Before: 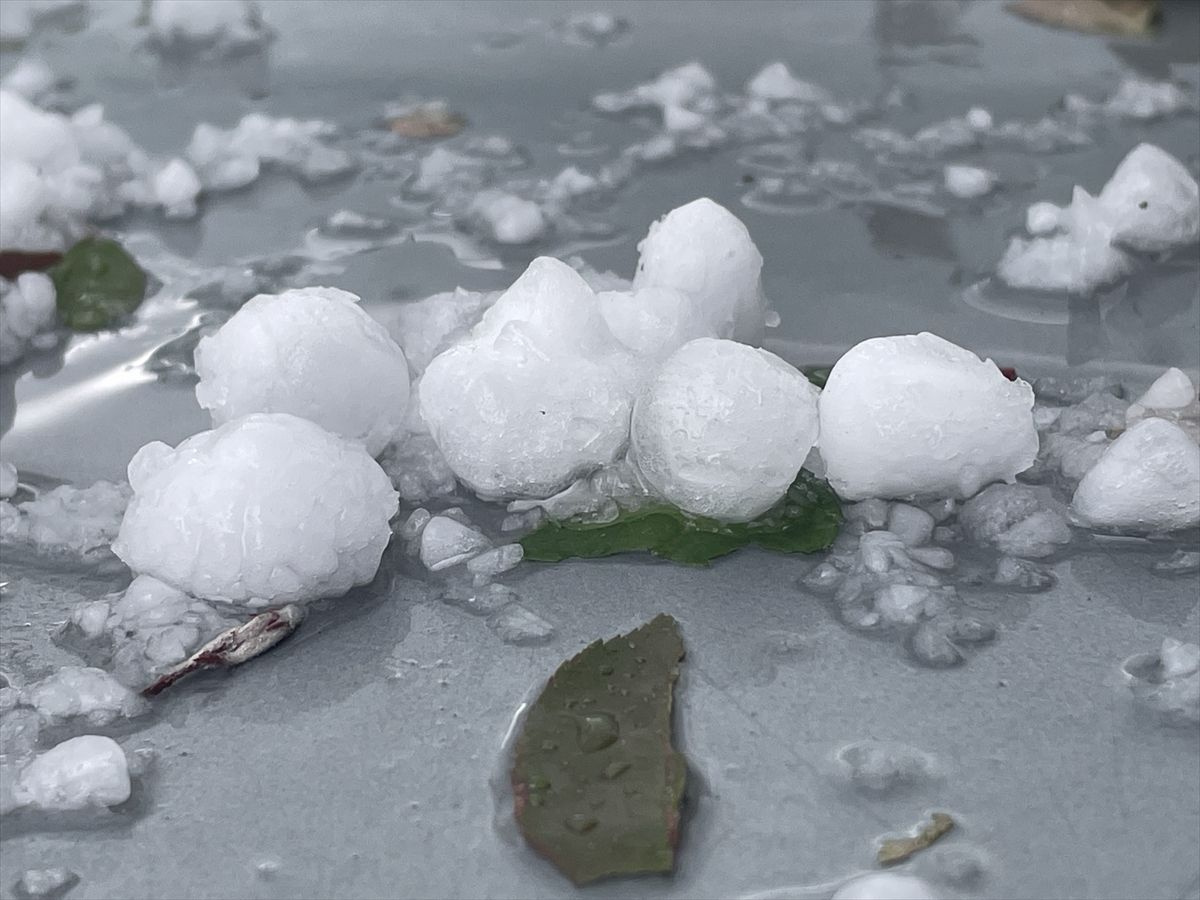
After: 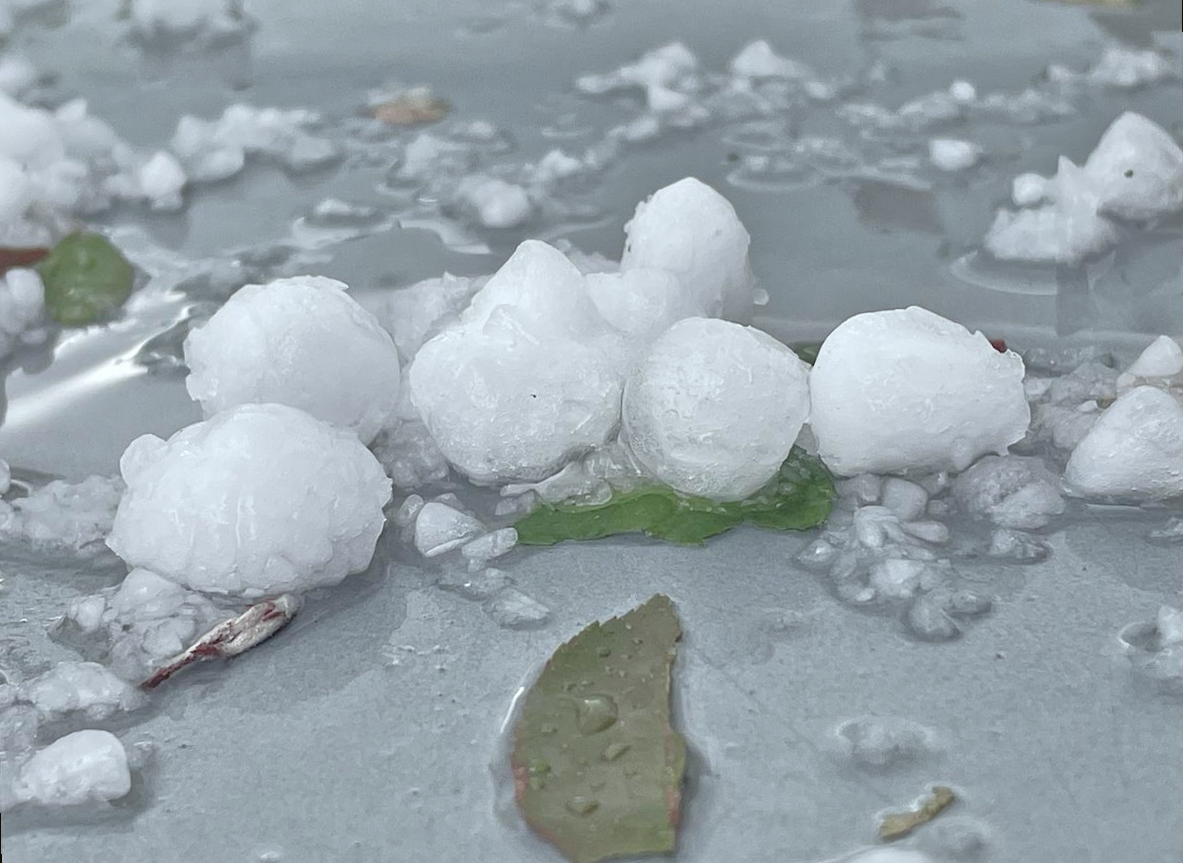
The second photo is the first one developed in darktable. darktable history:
rotate and perspective: rotation -1.42°, crop left 0.016, crop right 0.984, crop top 0.035, crop bottom 0.965
tone equalizer: -7 EV 0.15 EV, -6 EV 0.6 EV, -5 EV 1.15 EV, -4 EV 1.33 EV, -3 EV 1.15 EV, -2 EV 0.6 EV, -1 EV 0.15 EV, mask exposure compensation -0.5 EV
color balance: lift [1.004, 1.002, 1.002, 0.998], gamma [1, 1.007, 1.002, 0.993], gain [1, 0.977, 1.013, 1.023], contrast -3.64%
bloom: size 3%, threshold 100%, strength 0%
